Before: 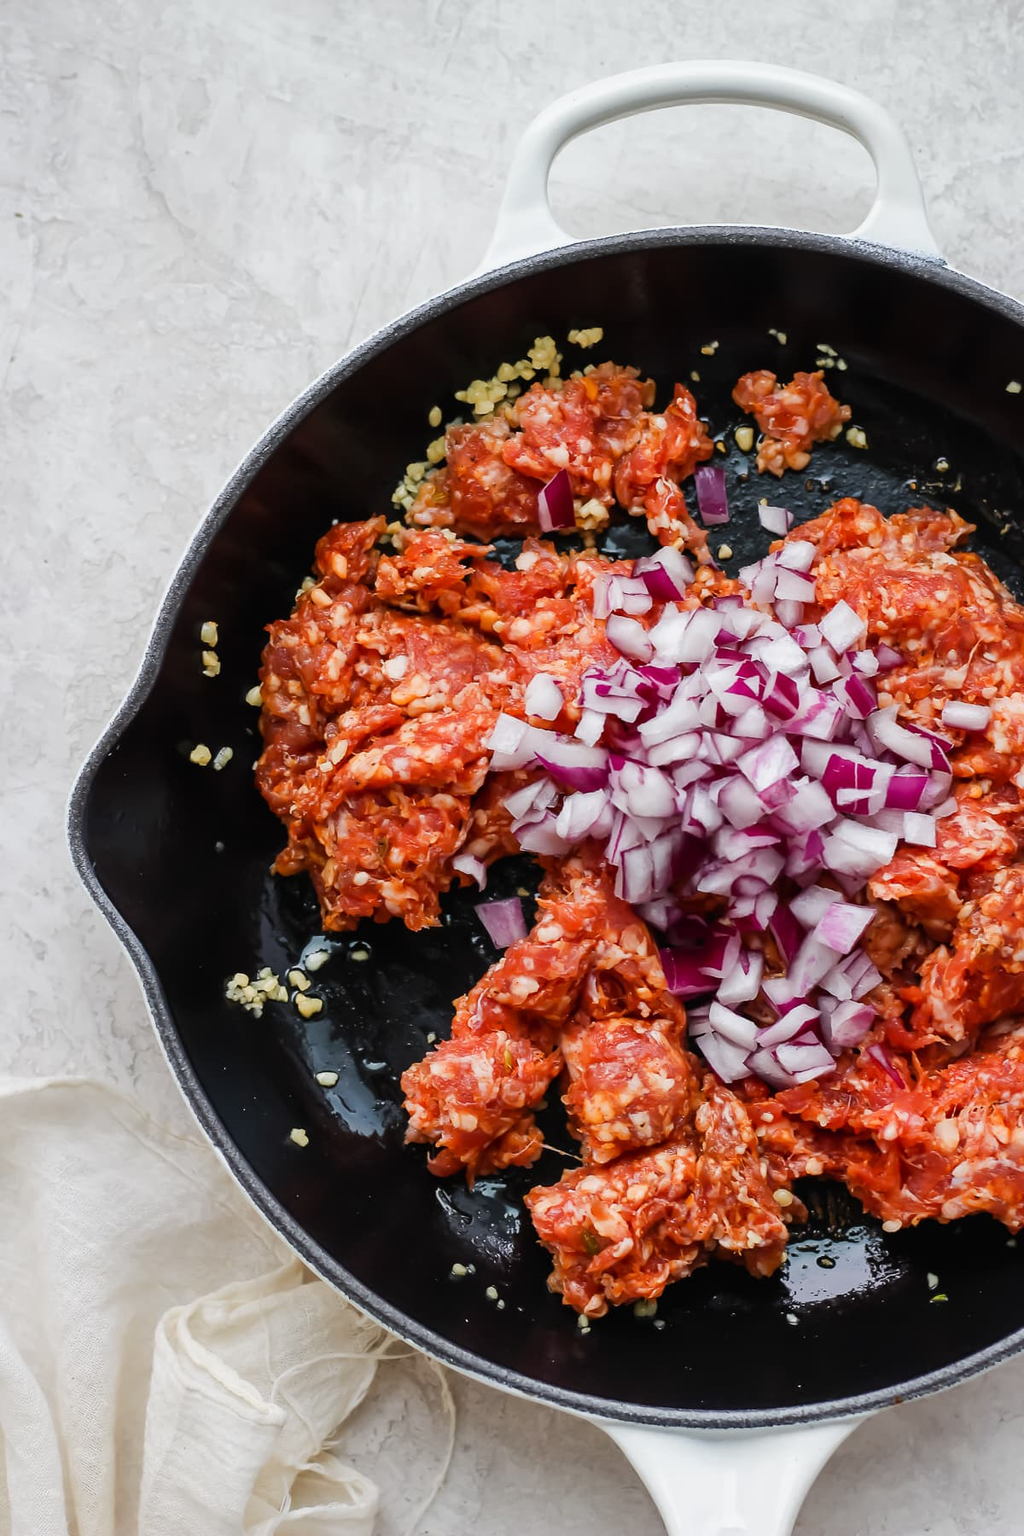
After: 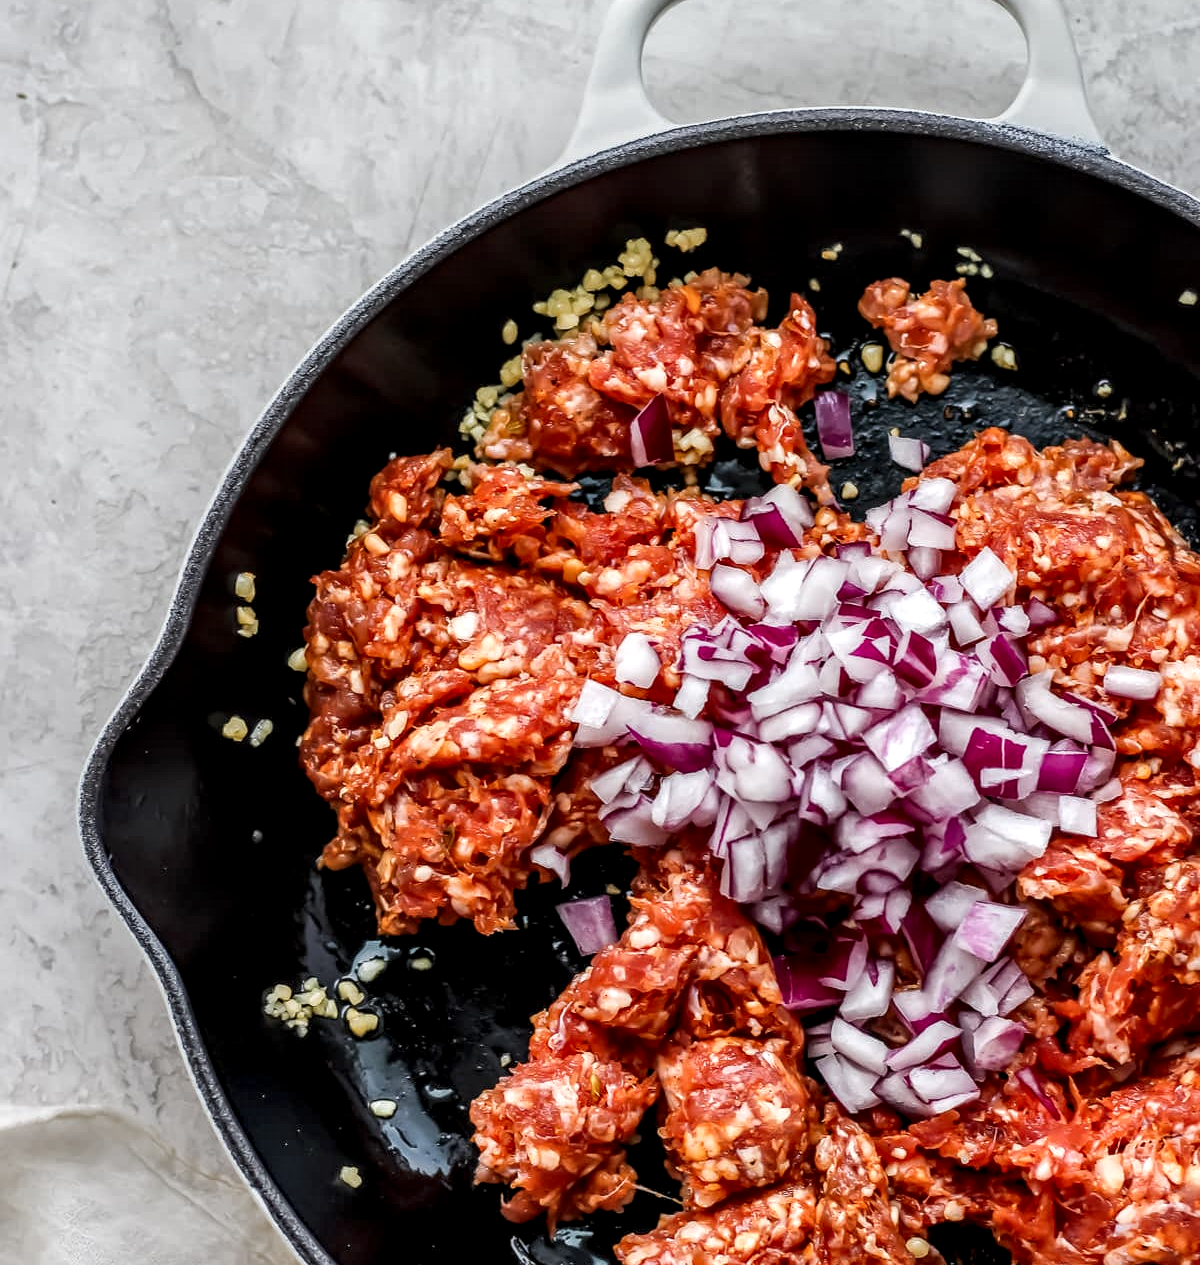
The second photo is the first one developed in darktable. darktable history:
crop and rotate: top 8.704%, bottom 20.99%
local contrast: highlights 7%, shadows 37%, detail 184%, midtone range 0.476
